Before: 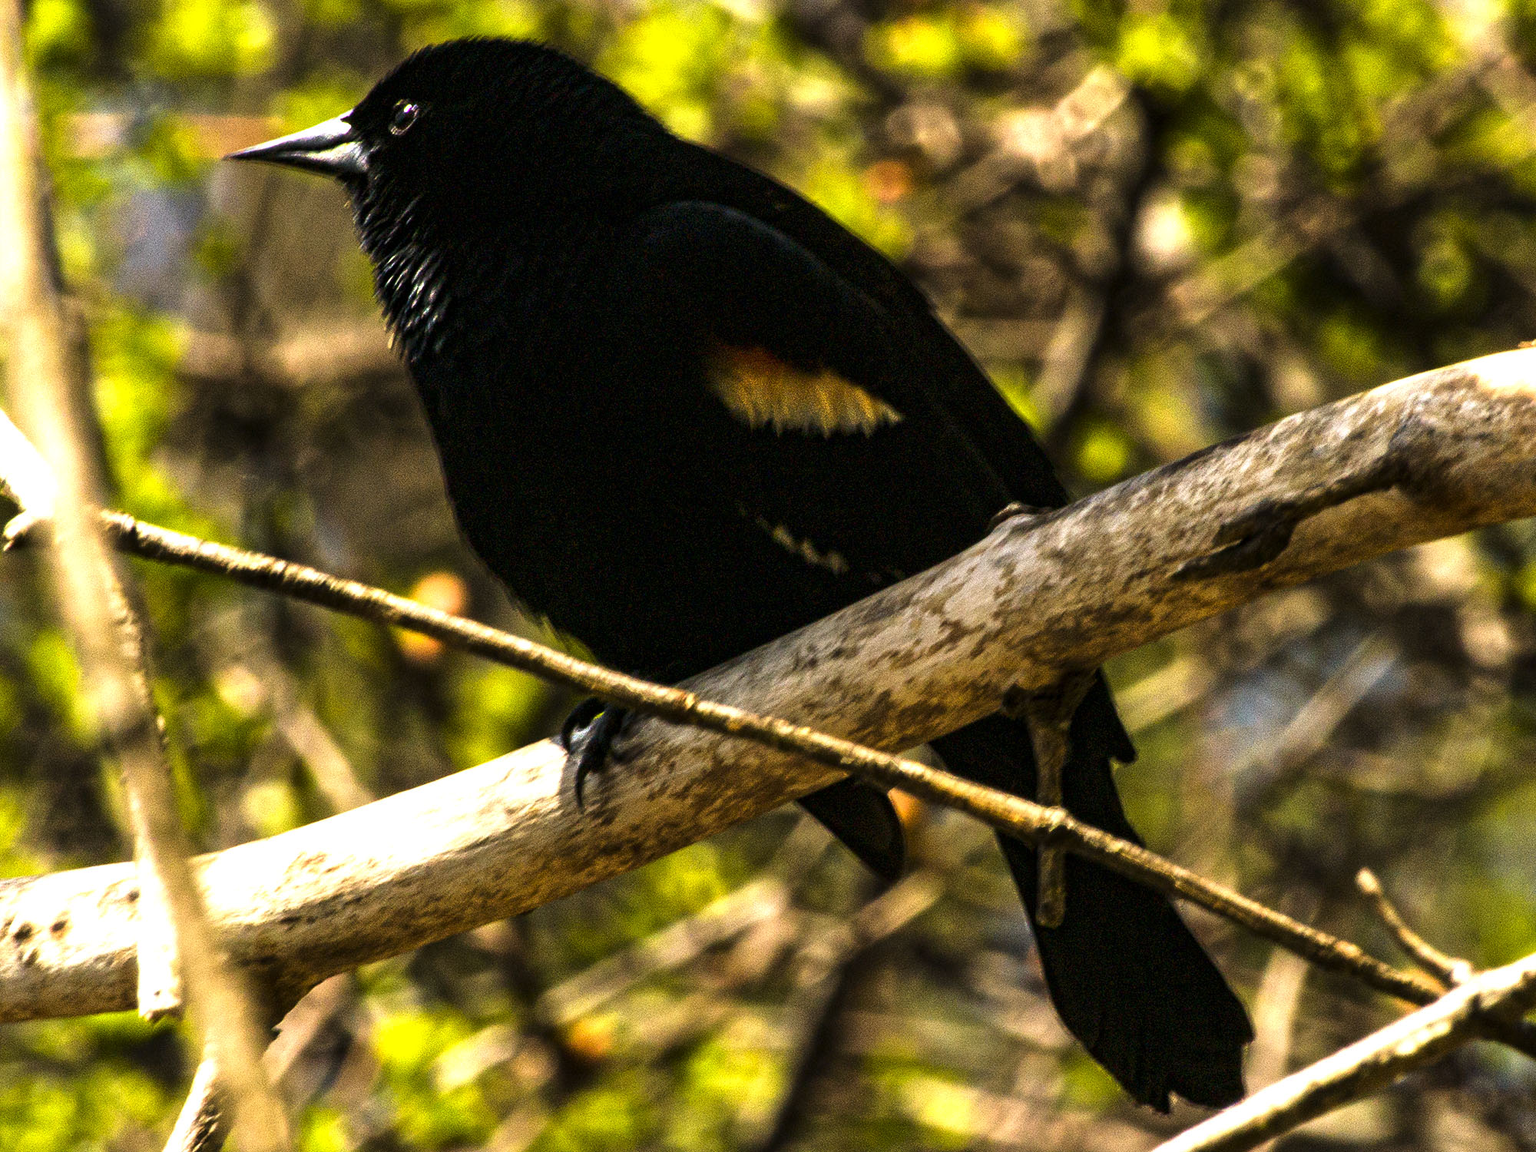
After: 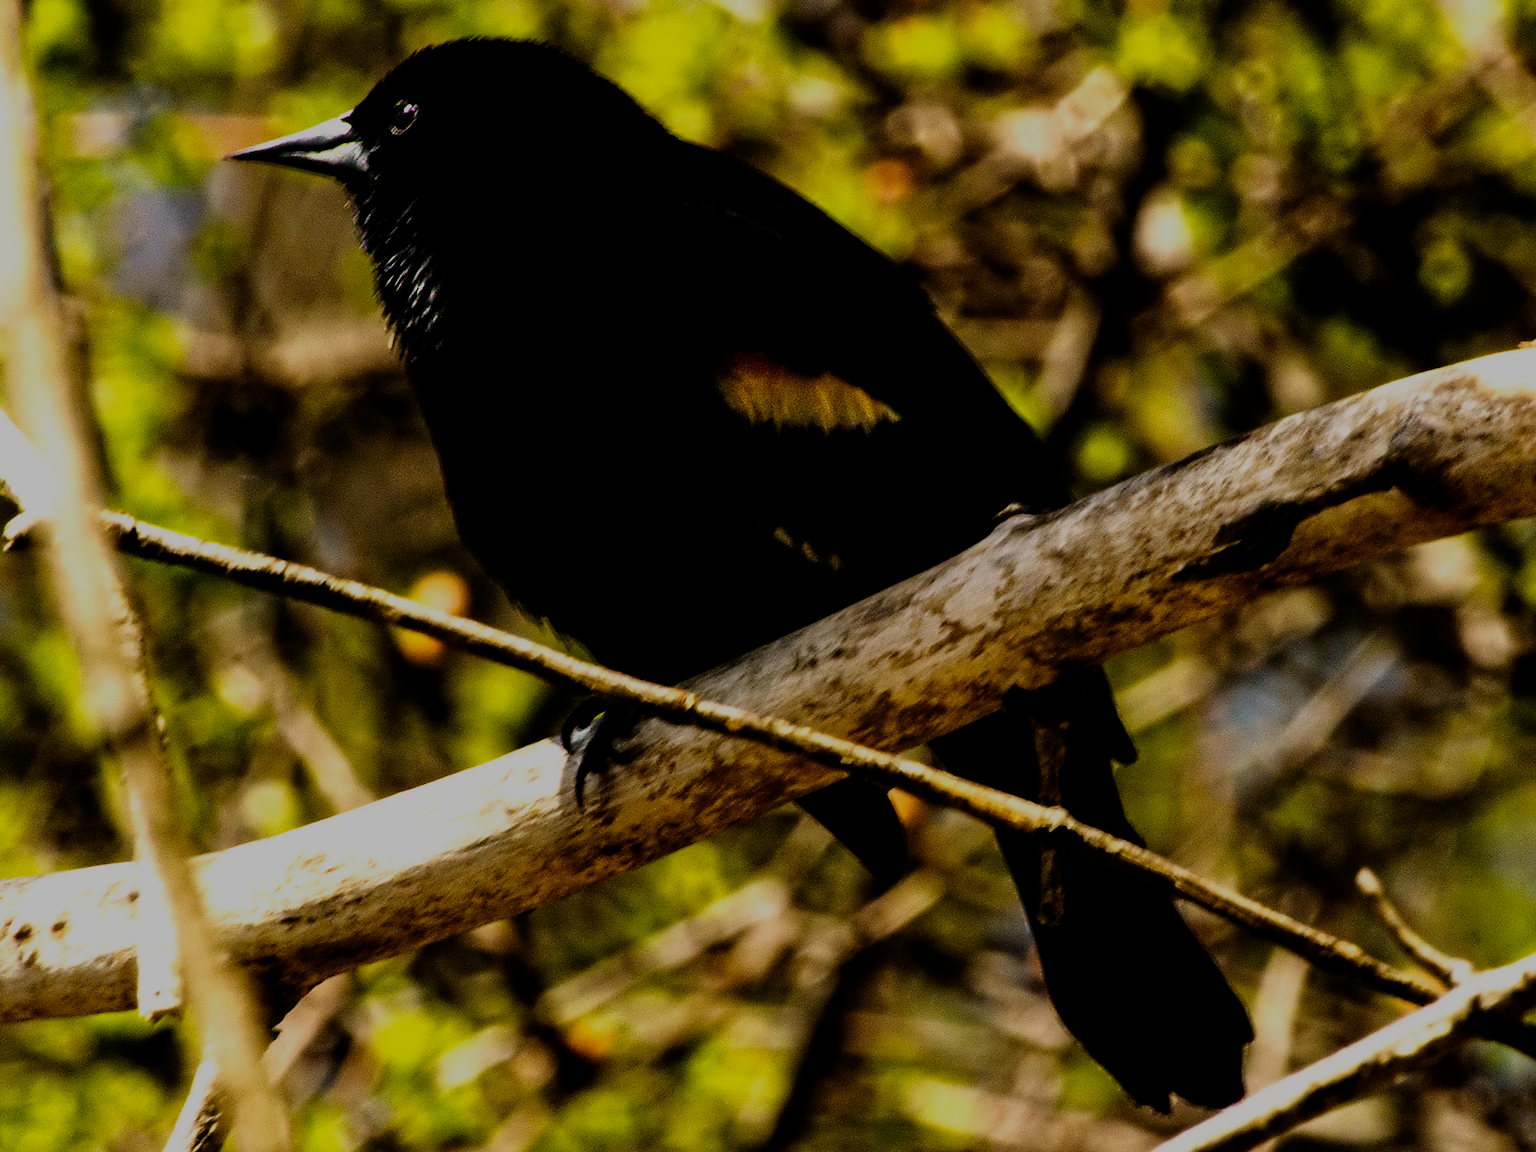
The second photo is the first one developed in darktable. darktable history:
contrast equalizer: octaves 7, y [[0.5 ×6], [0.5 ×6], [0.5 ×6], [0, 0.033, 0.067, 0.1, 0.133, 0.167], [0, 0.05, 0.1, 0.15, 0.2, 0.25]]
filmic rgb: middle gray luminance 30%, black relative exposure -9 EV, white relative exposure 7 EV, threshold 6 EV, target black luminance 0%, hardness 2.94, latitude 2.04%, contrast 0.963, highlights saturation mix 5%, shadows ↔ highlights balance 12.16%, add noise in highlights 0, preserve chrominance no, color science v3 (2019), use custom middle-gray values true, iterations of high-quality reconstruction 0, contrast in highlights soft, enable highlight reconstruction true
